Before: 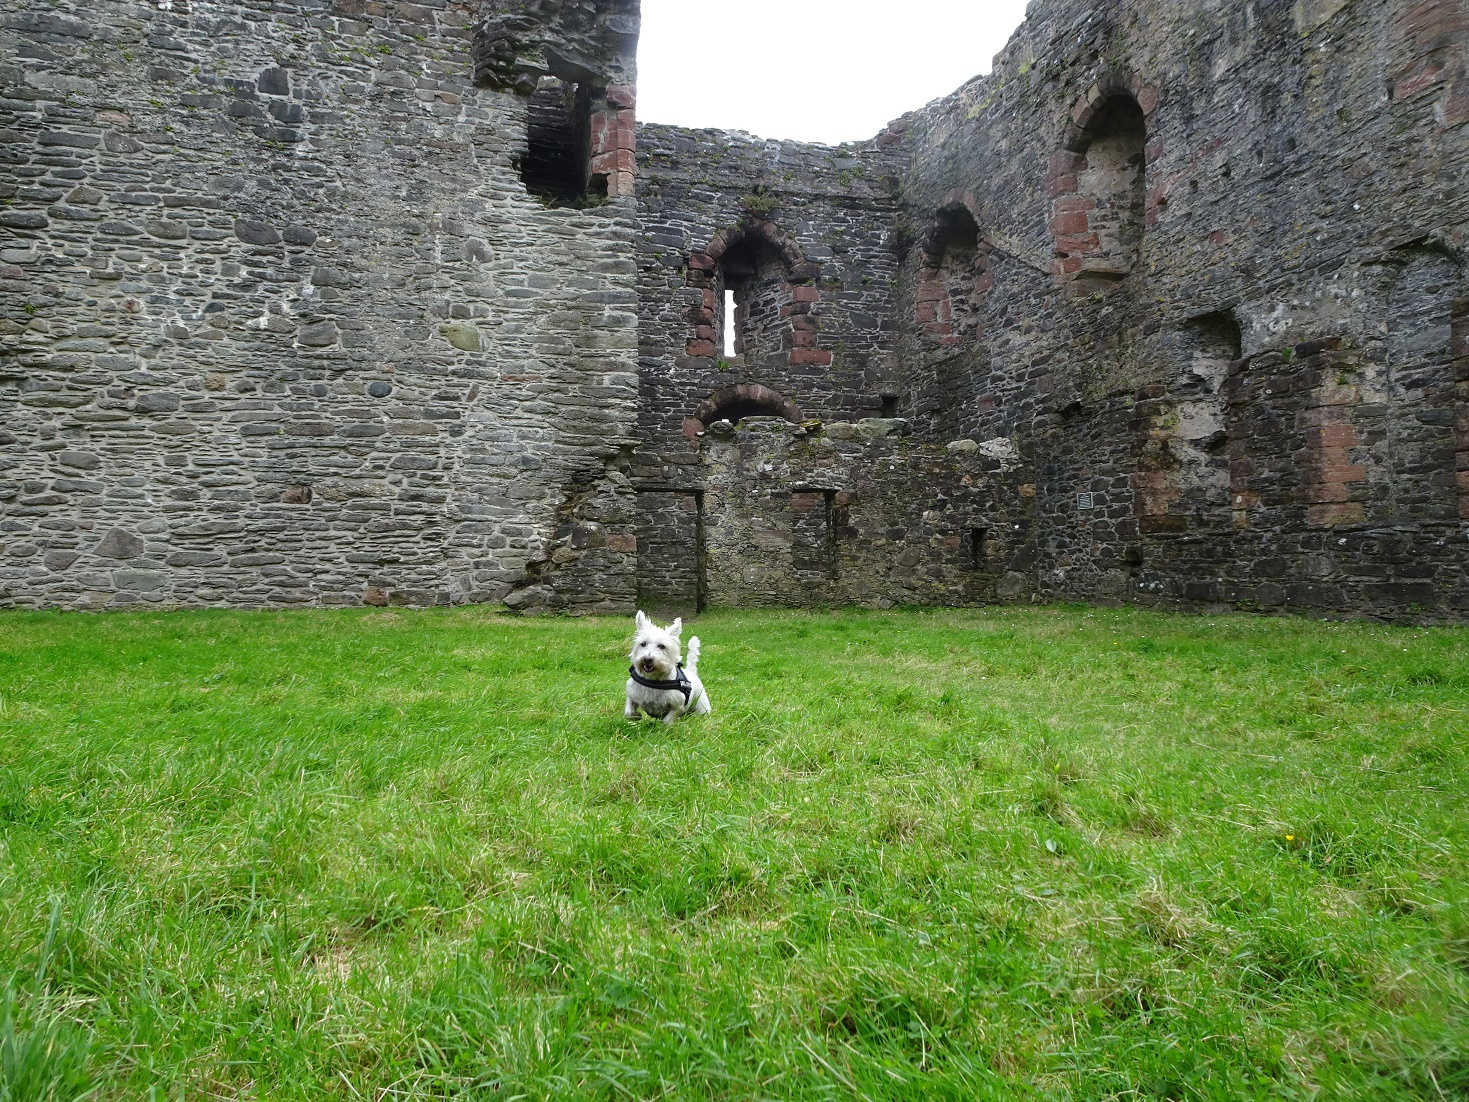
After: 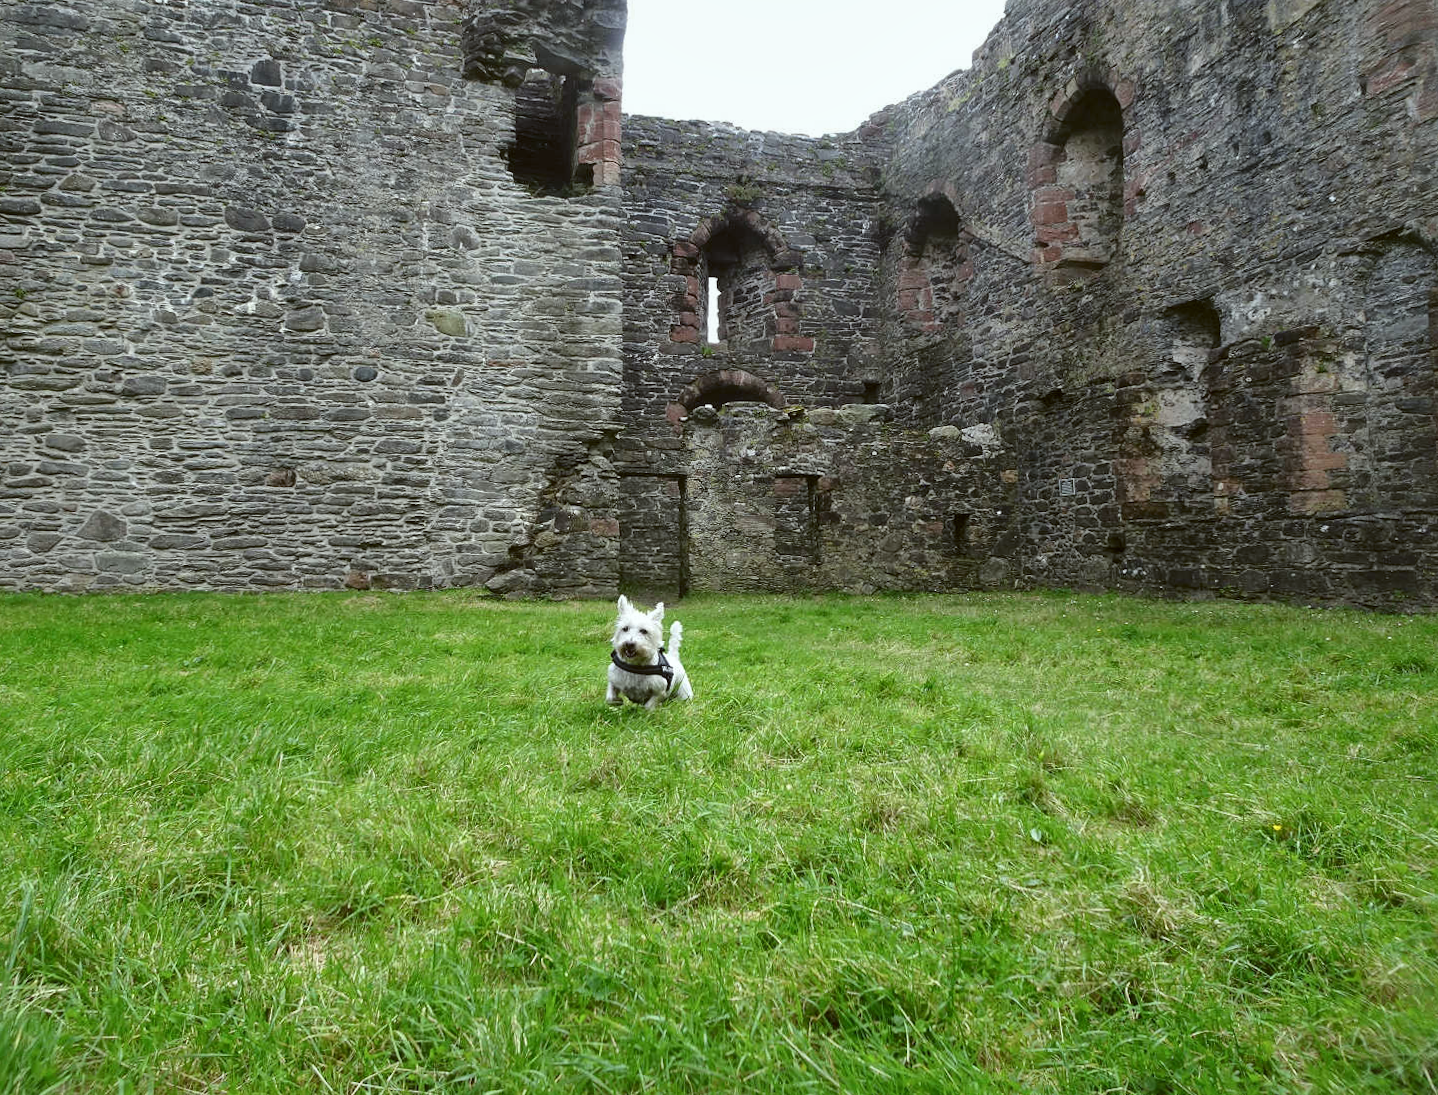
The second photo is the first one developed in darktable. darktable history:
contrast brightness saturation: saturation -0.04
rotate and perspective: rotation 0.226°, lens shift (vertical) -0.042, crop left 0.023, crop right 0.982, crop top 0.006, crop bottom 0.994
color balance: lift [1.004, 1.002, 1.002, 0.998], gamma [1, 1.007, 1.002, 0.993], gain [1, 0.977, 1.013, 1.023], contrast -3.64%
local contrast: mode bilateral grid, contrast 20, coarseness 50, detail 132%, midtone range 0.2
